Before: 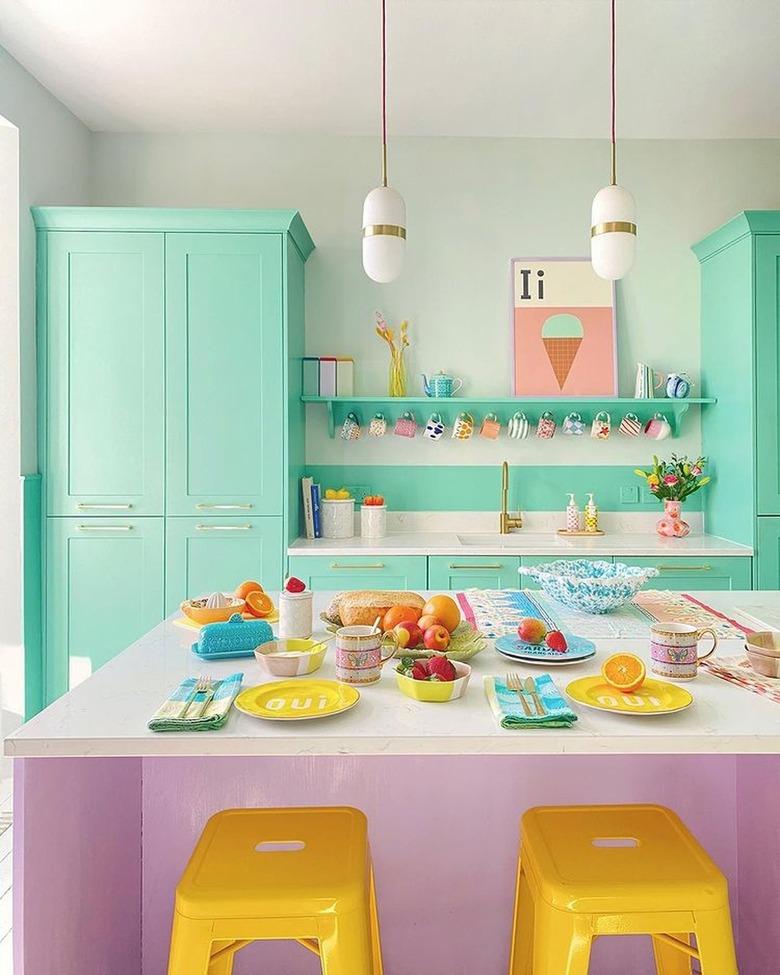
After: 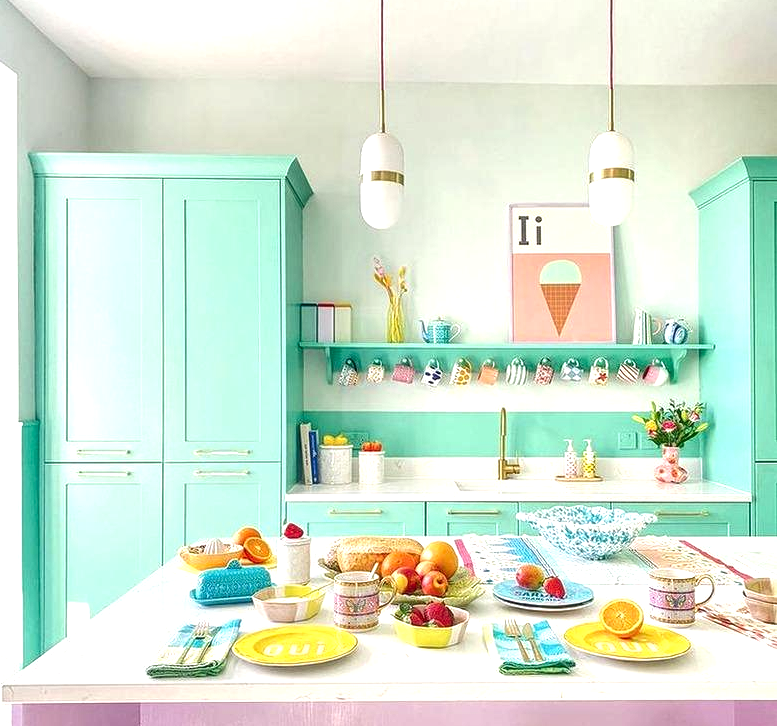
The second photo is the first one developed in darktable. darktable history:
crop: left 0.34%, top 5.558%, bottom 19.883%
local contrast: highlights 37%, detail 134%
contrast equalizer: y [[0.601, 0.6, 0.598, 0.598, 0.6, 0.601], [0.5 ×6], [0.5 ×6], [0 ×6], [0 ×6]], mix 0.304
exposure: exposure 0.563 EV, compensate highlight preservation false
